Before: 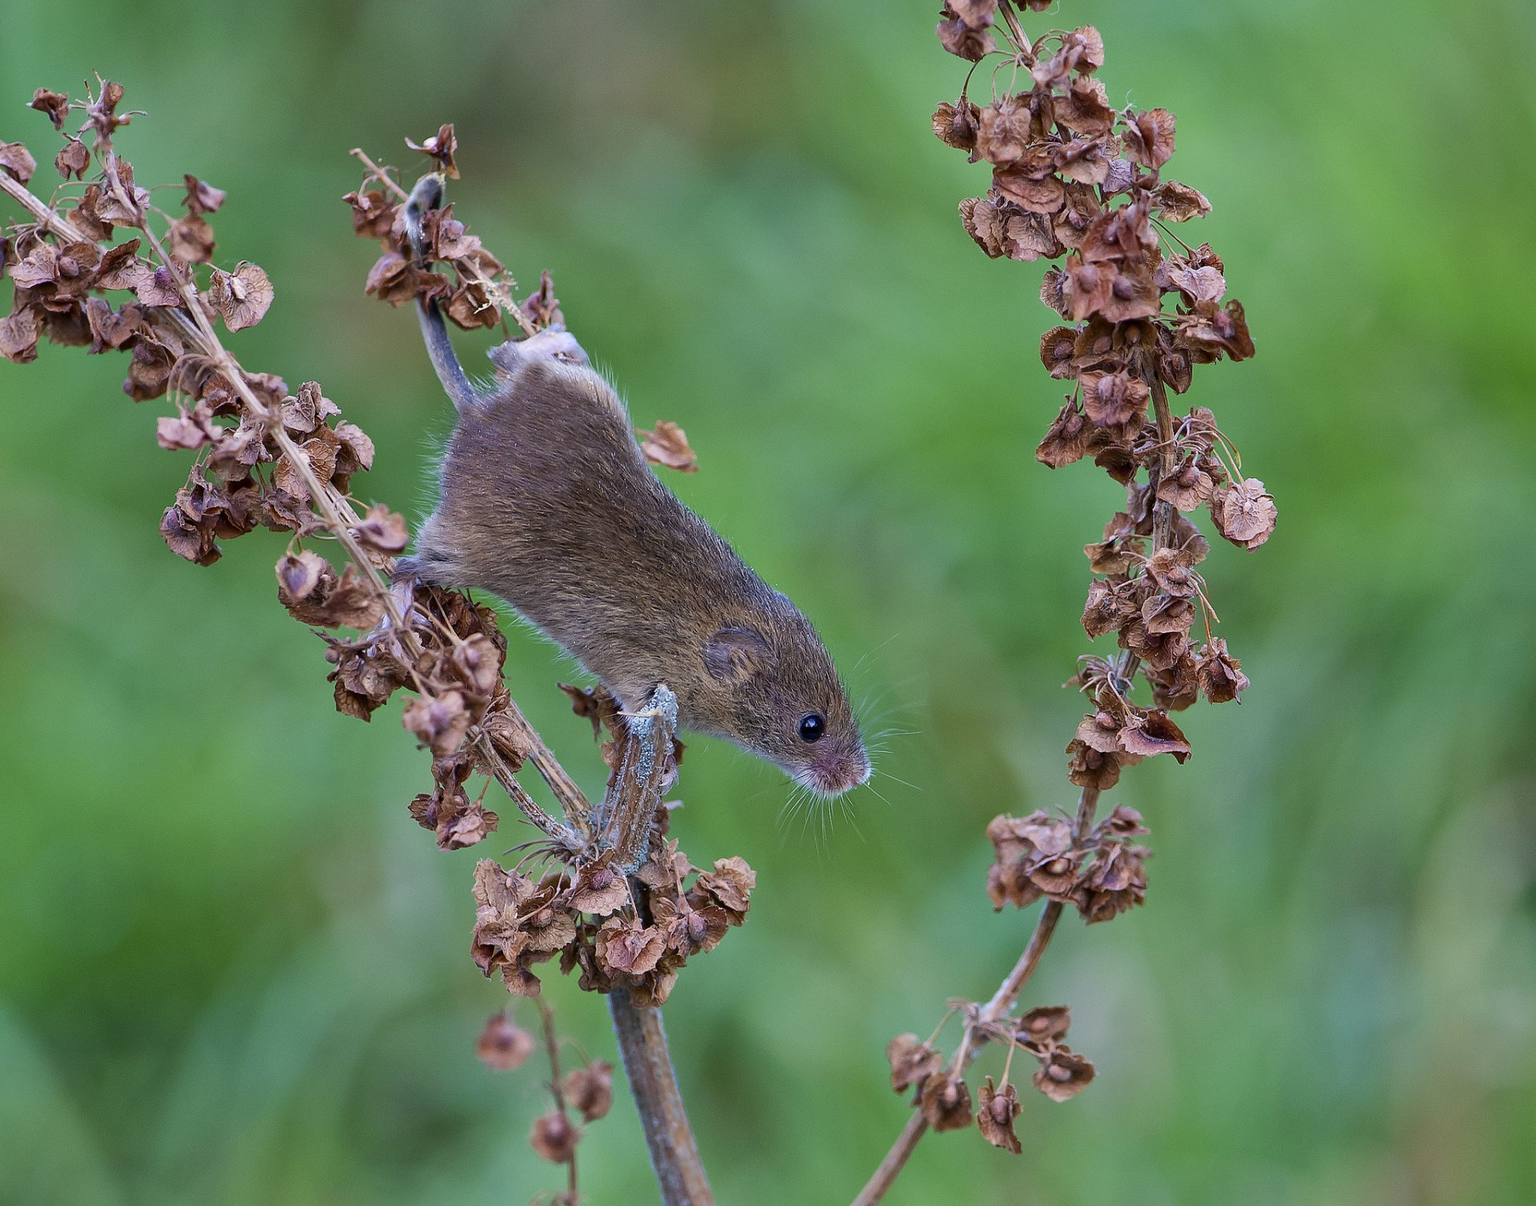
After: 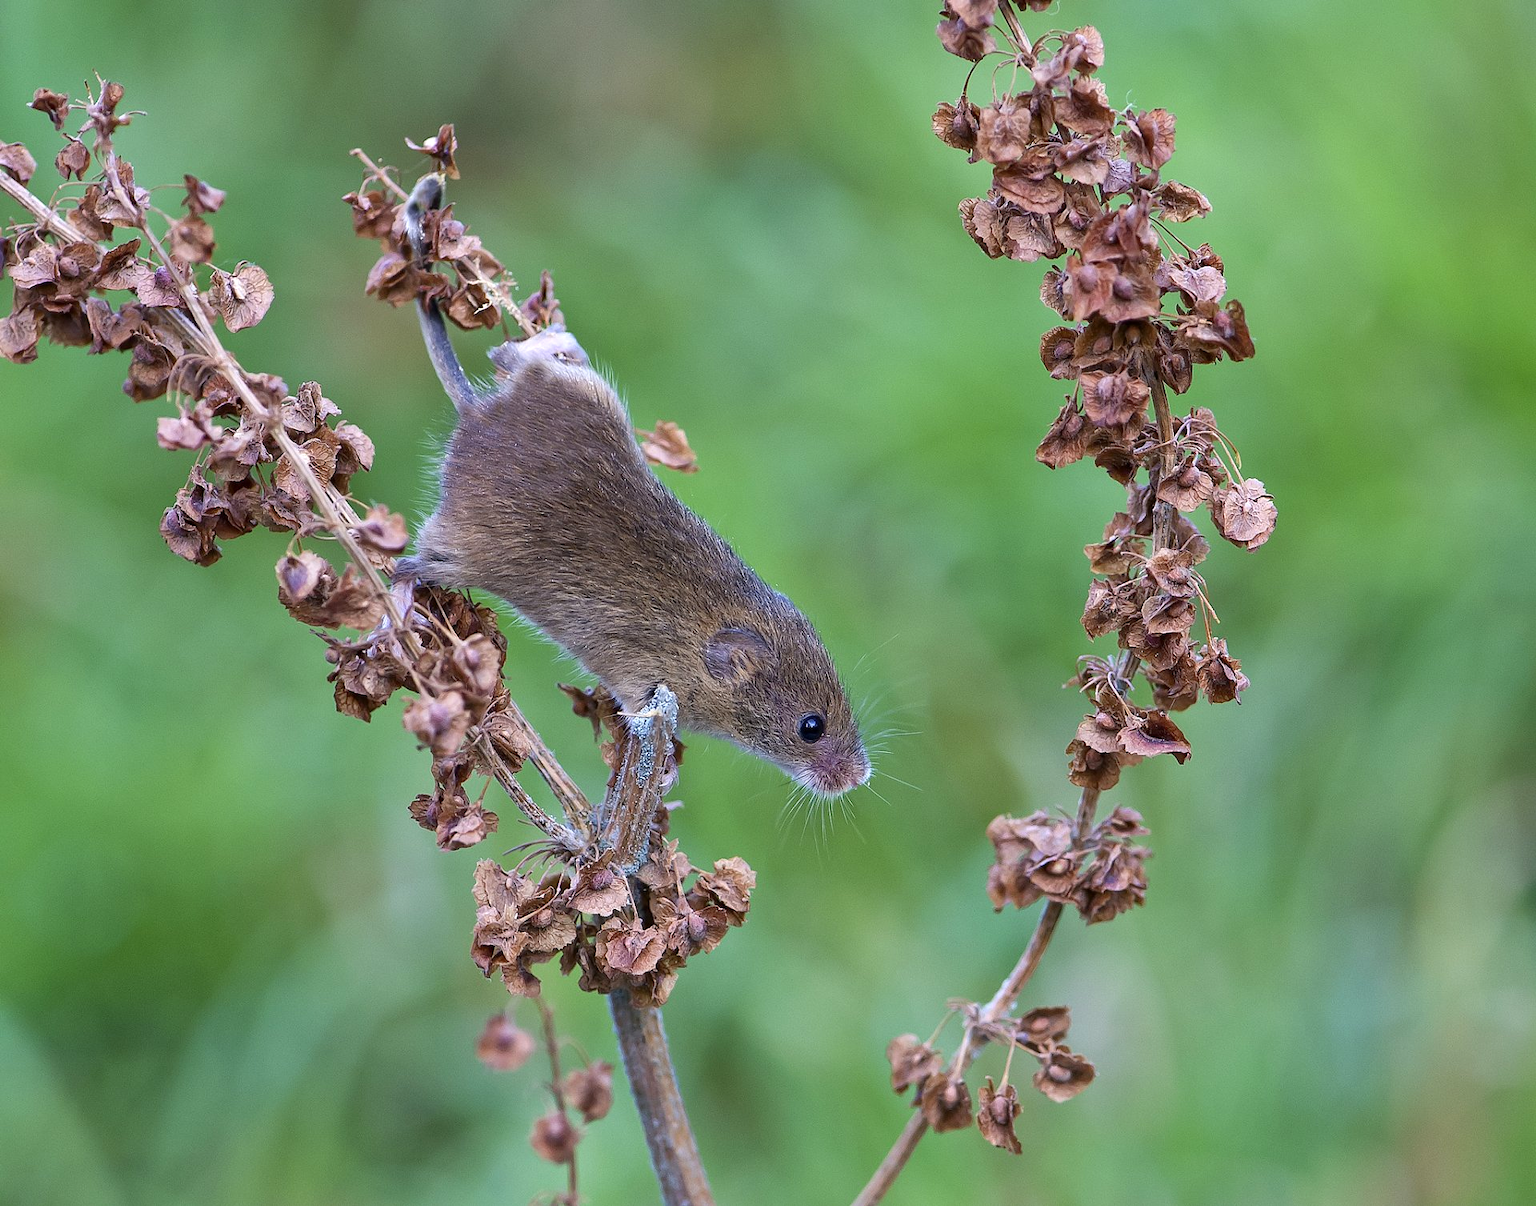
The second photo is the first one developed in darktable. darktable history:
exposure: exposure 0.379 EV, compensate exposure bias true, compensate highlight preservation false
